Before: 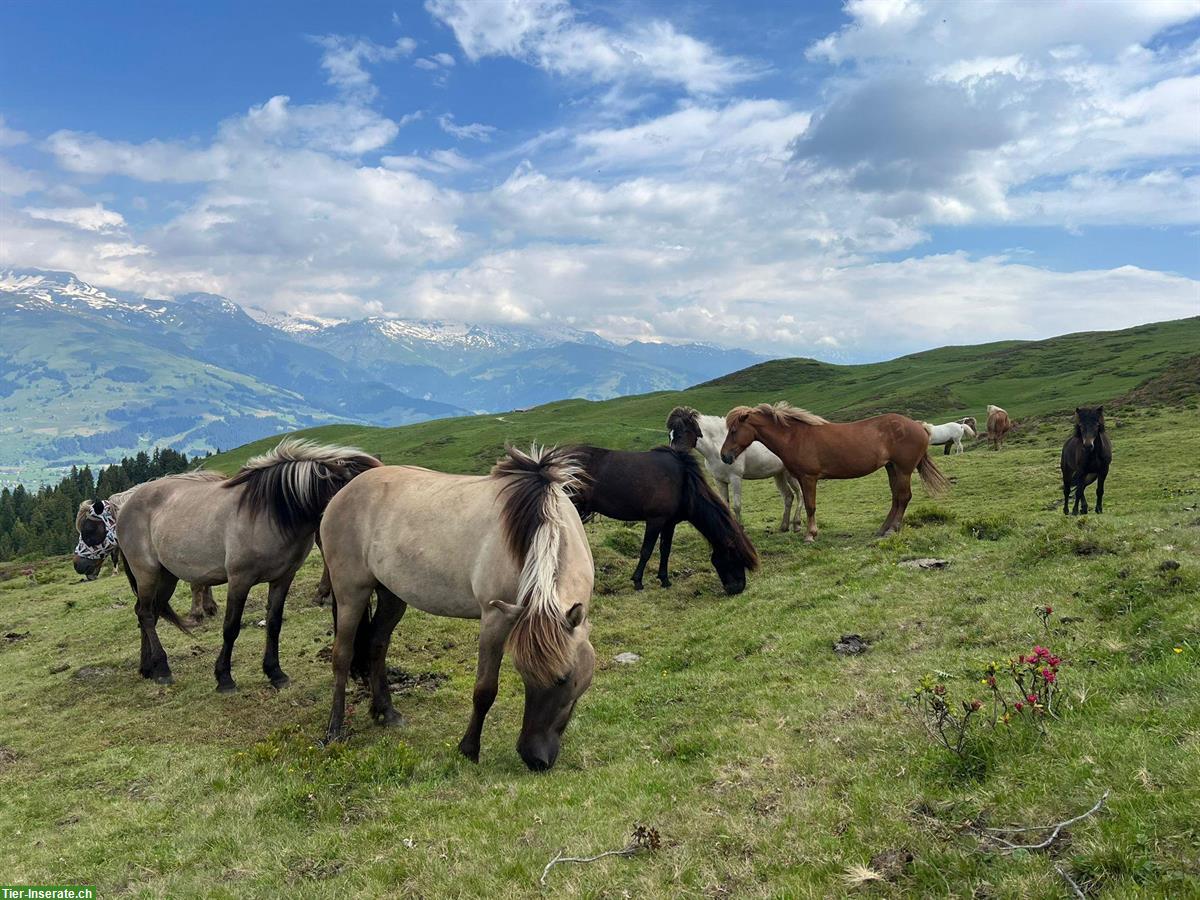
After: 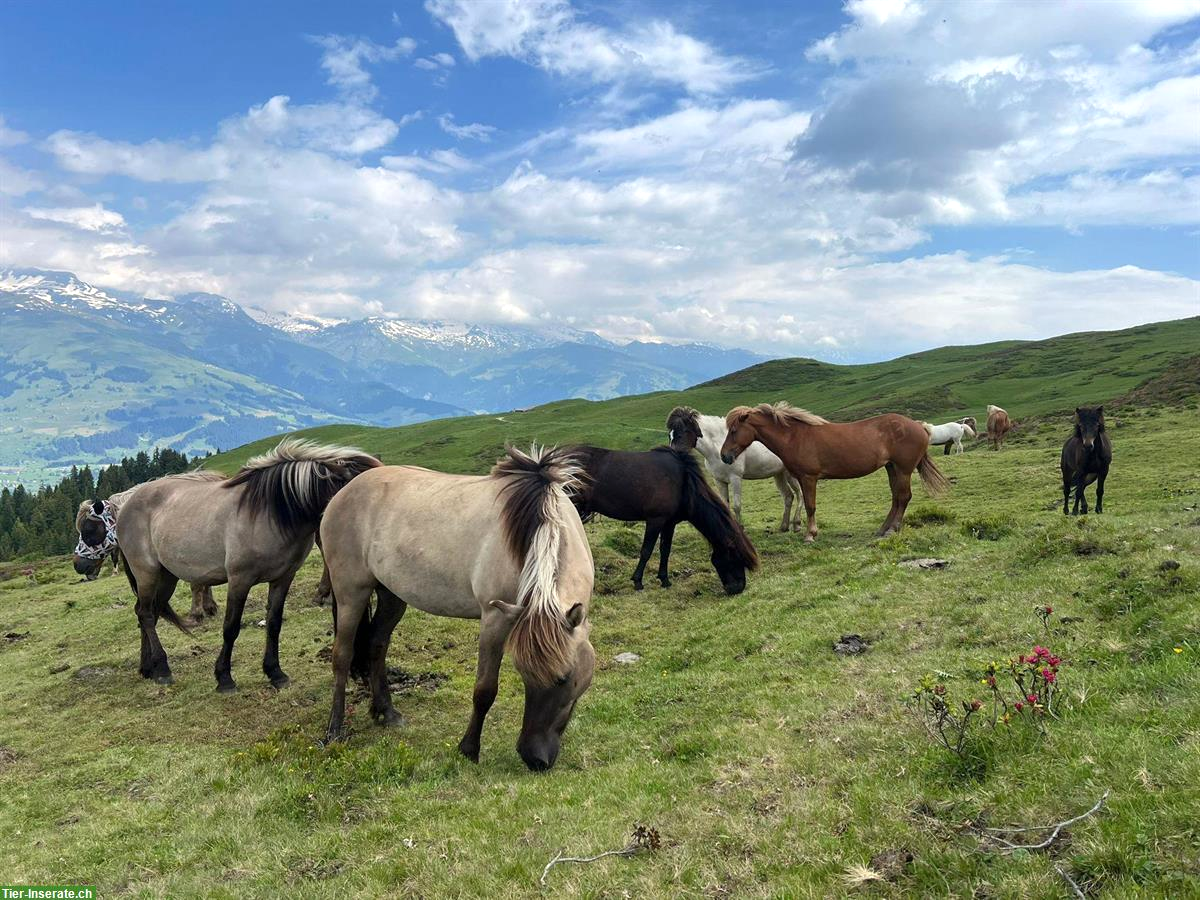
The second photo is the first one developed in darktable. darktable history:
exposure: exposure 0.201 EV, compensate exposure bias true, compensate highlight preservation false
